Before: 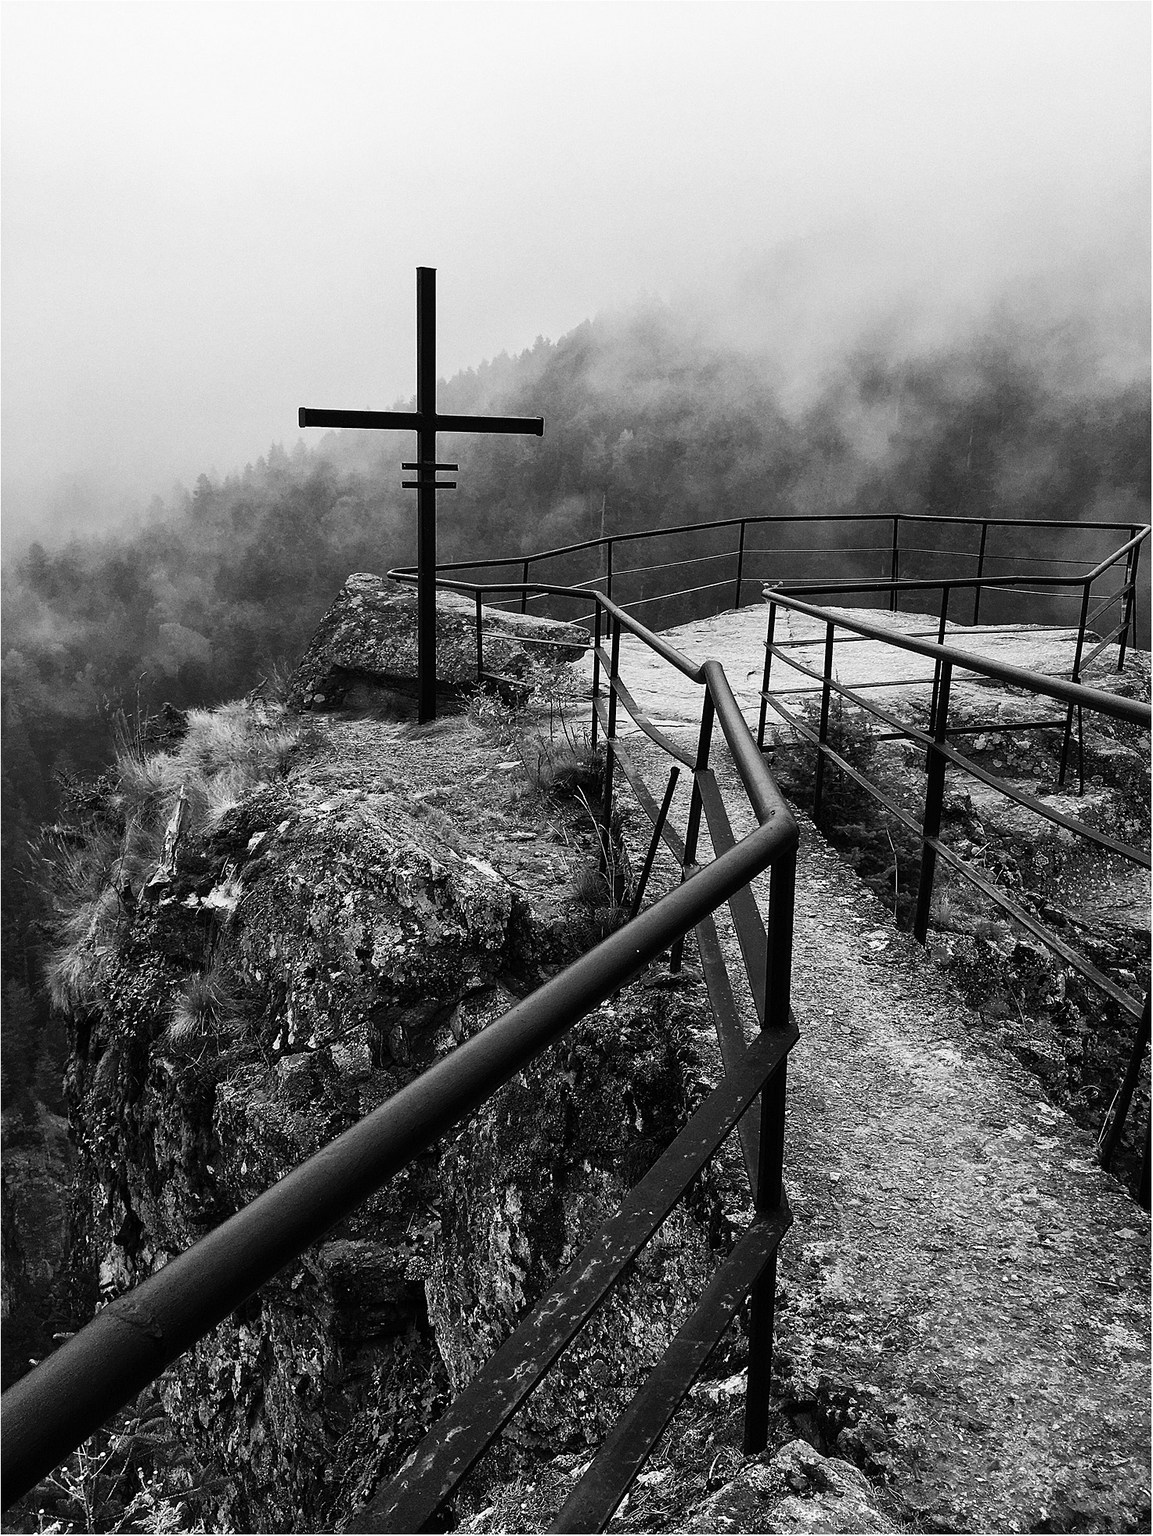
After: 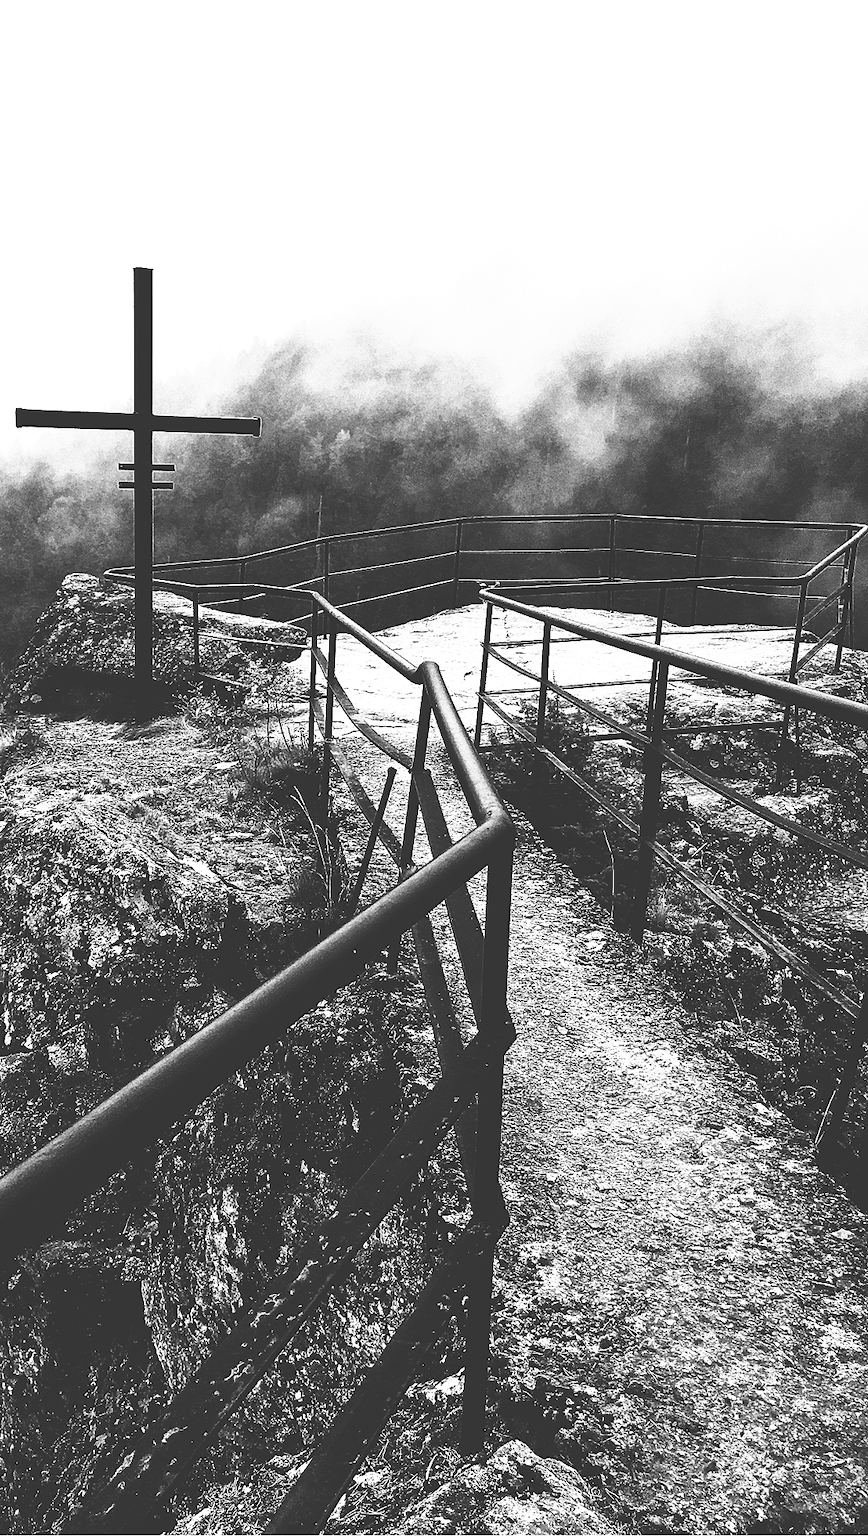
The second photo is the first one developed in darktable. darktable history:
base curve: curves: ch0 [(0, 0.036) (0.007, 0.037) (0.604, 0.887) (1, 1)], preserve colors none
exposure: compensate highlight preservation false
tone equalizer: -8 EV -0.75 EV, -7 EV -0.7 EV, -6 EV -0.6 EV, -5 EV -0.4 EV, -3 EV 0.4 EV, -2 EV 0.6 EV, -1 EV 0.7 EV, +0 EV 0.75 EV, edges refinement/feathering 500, mask exposure compensation -1.57 EV, preserve details no
crop and rotate: left 24.6%
